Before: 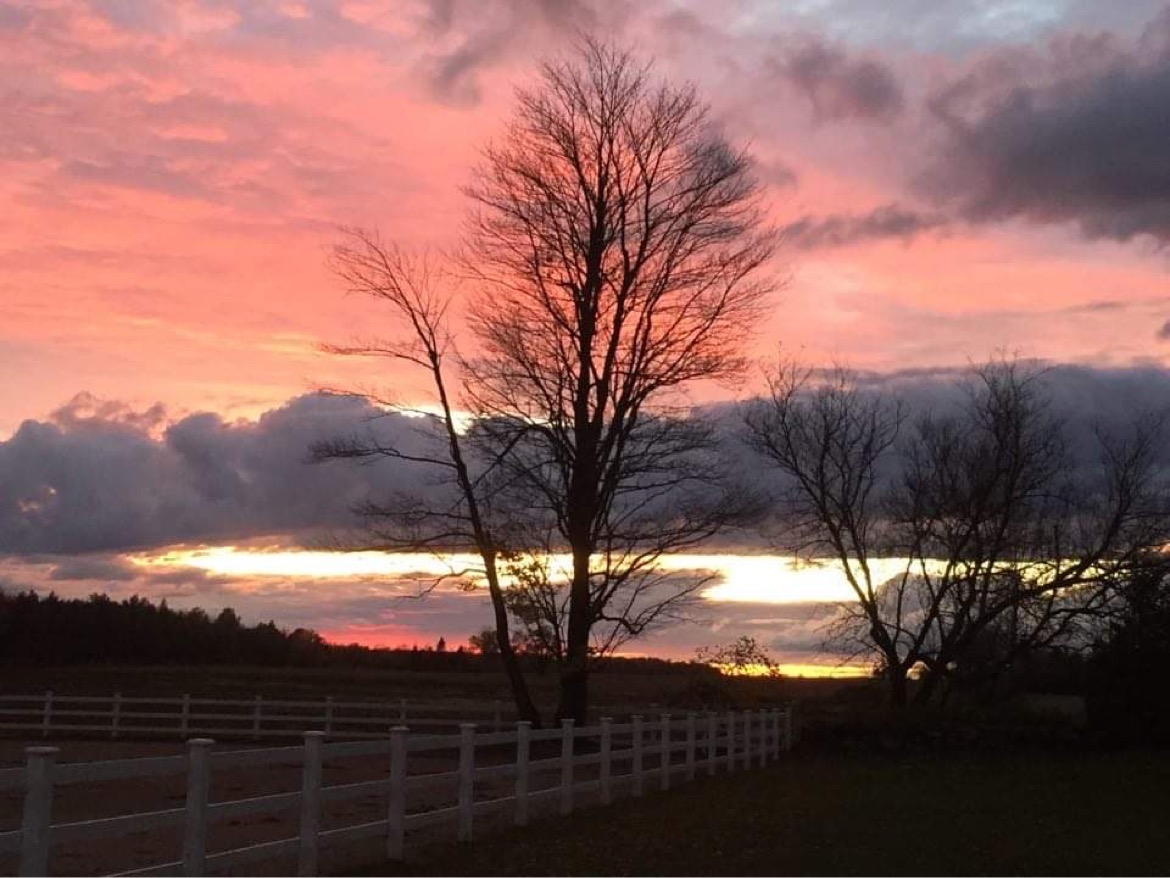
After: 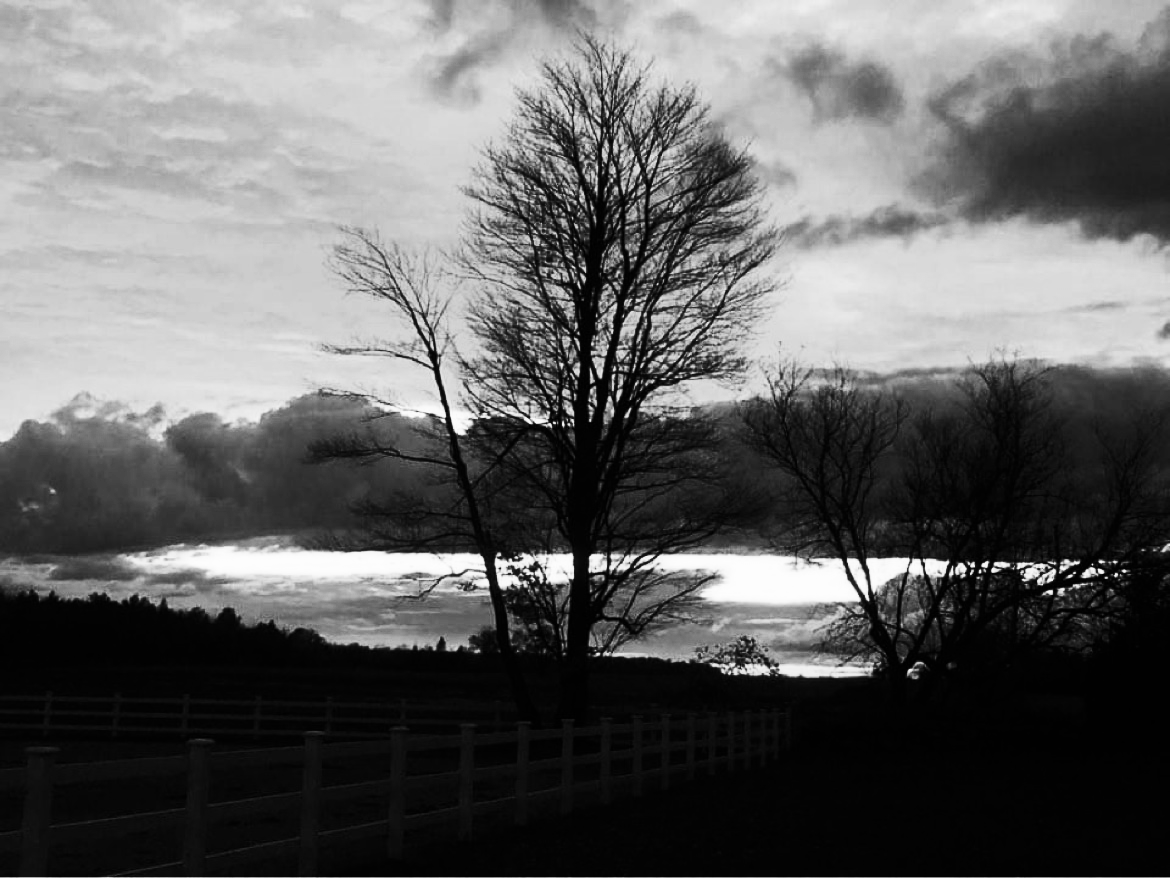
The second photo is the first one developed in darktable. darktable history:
color calibration: output gray [0.246, 0.254, 0.501, 0], gray › normalize channels true, illuminant same as pipeline (D50), adaptation XYZ, x 0.346, y 0.359, gamut compression 0
contrast brightness saturation: contrast 0.5, saturation -0.1
